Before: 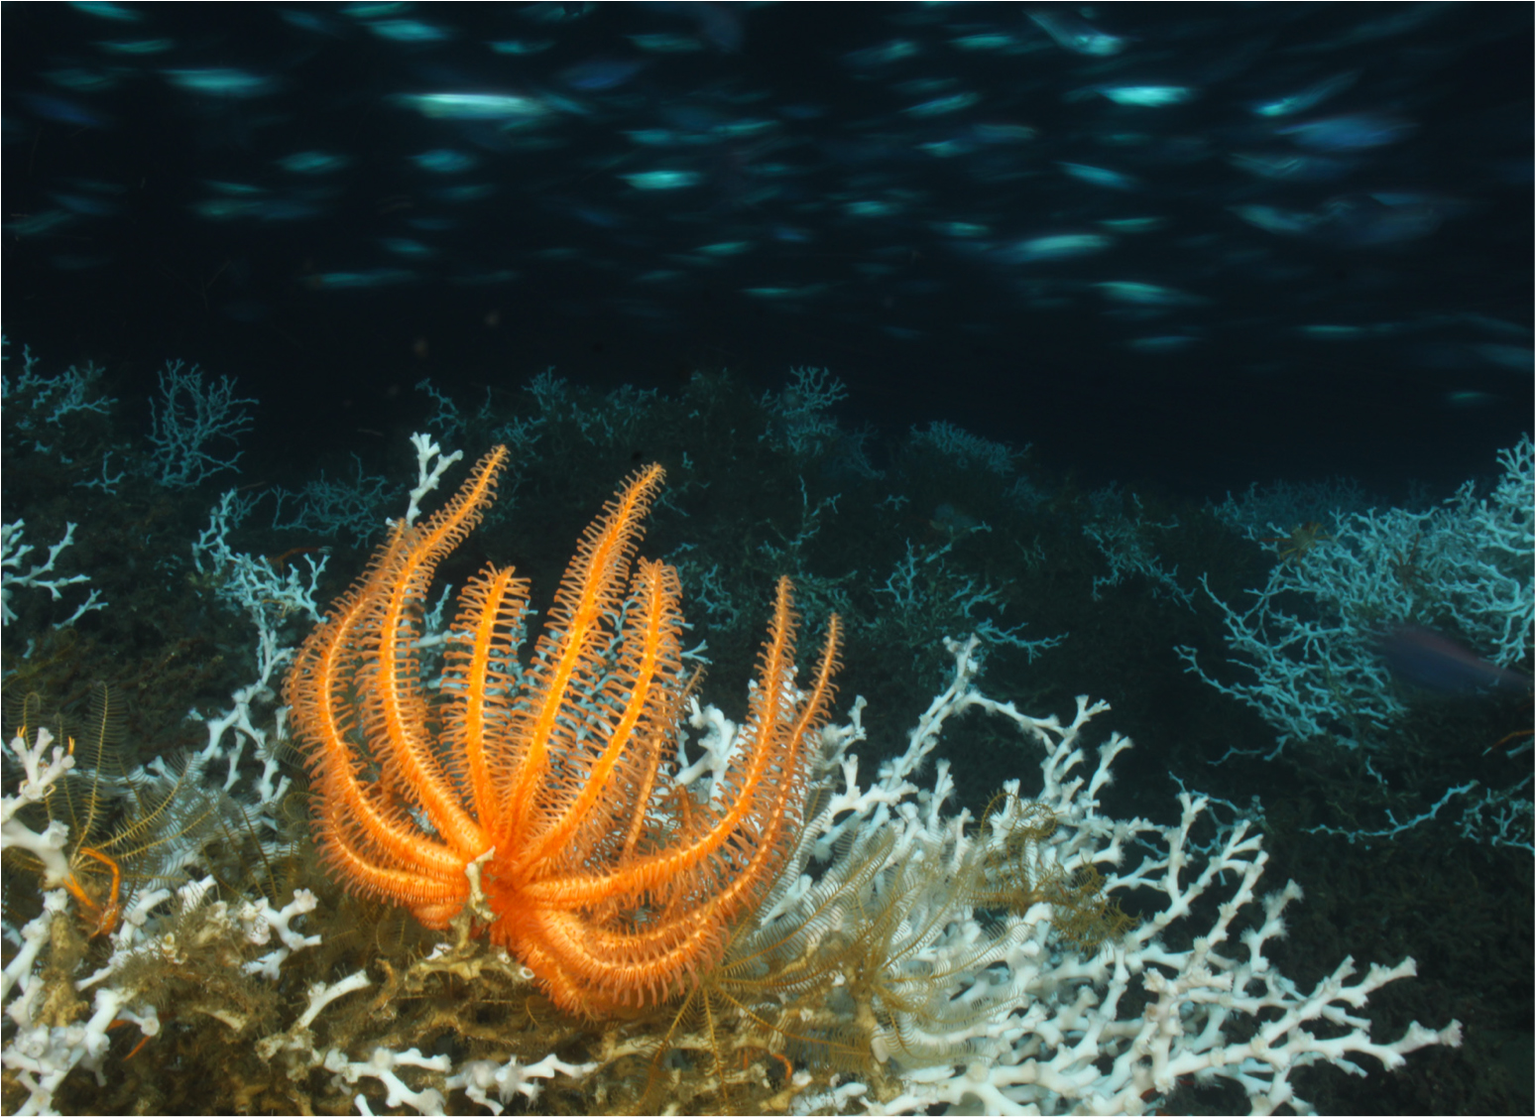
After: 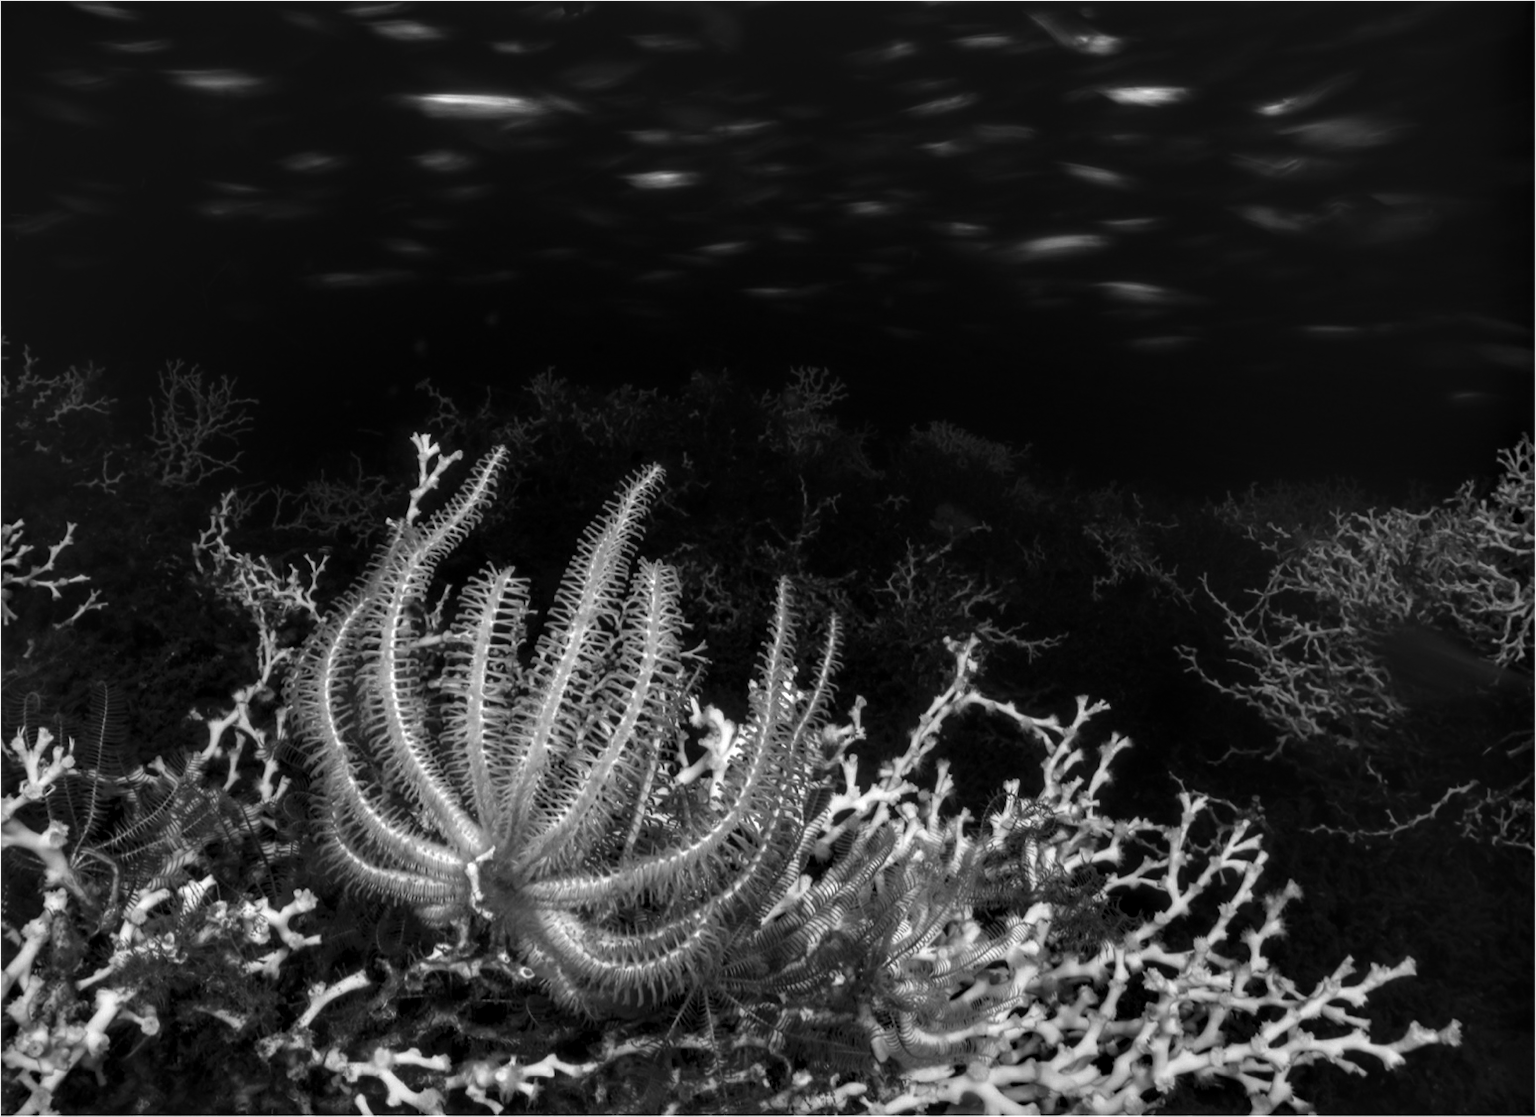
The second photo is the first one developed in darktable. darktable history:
contrast brightness saturation: contrast -0.03, brightness -0.59, saturation -1
local contrast: highlights 60%, shadows 60%, detail 160%
